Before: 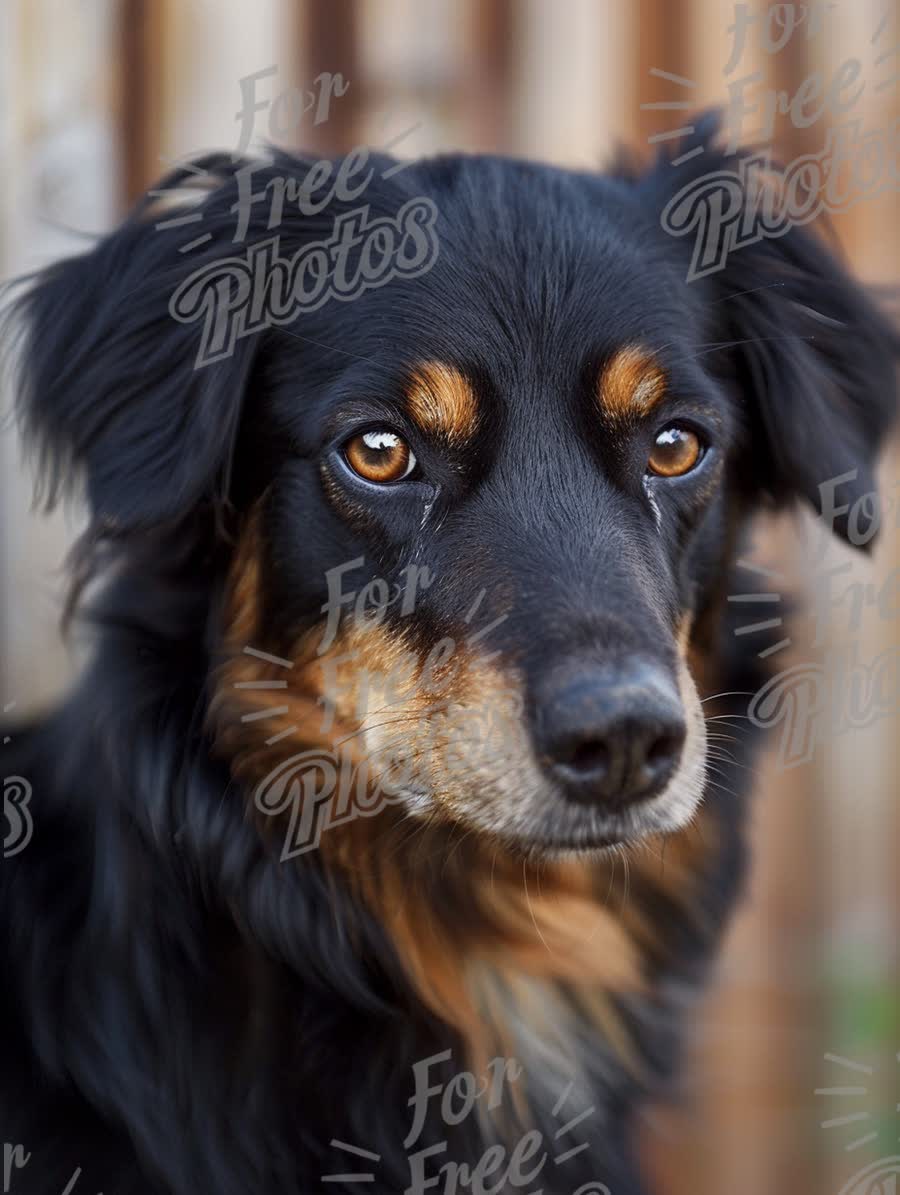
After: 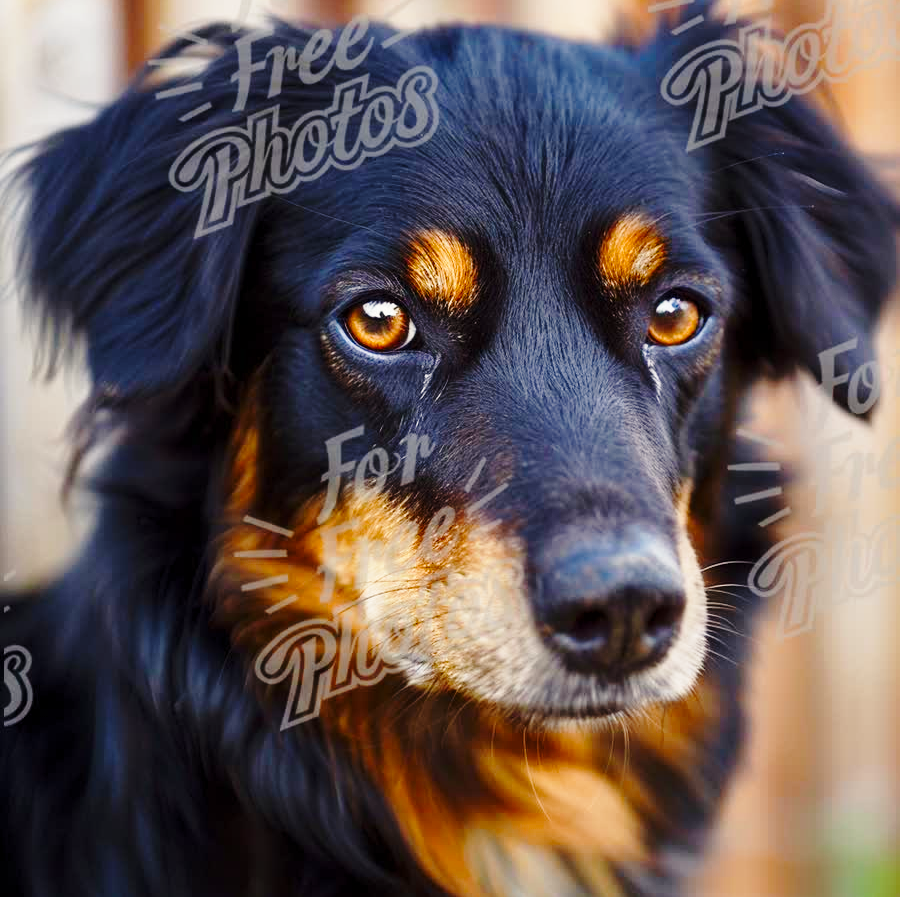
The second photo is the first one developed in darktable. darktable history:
crop: top 11.041%, bottom 13.884%
color balance rgb: highlights gain › chroma 2.979%, highlights gain › hue 76.14°, perceptual saturation grading › global saturation 20%, perceptual saturation grading › highlights -25.569%, perceptual saturation grading › shadows 25.692%, global vibrance 20%
base curve: curves: ch0 [(0, 0) (0.028, 0.03) (0.121, 0.232) (0.46, 0.748) (0.859, 0.968) (1, 1)], preserve colors none
